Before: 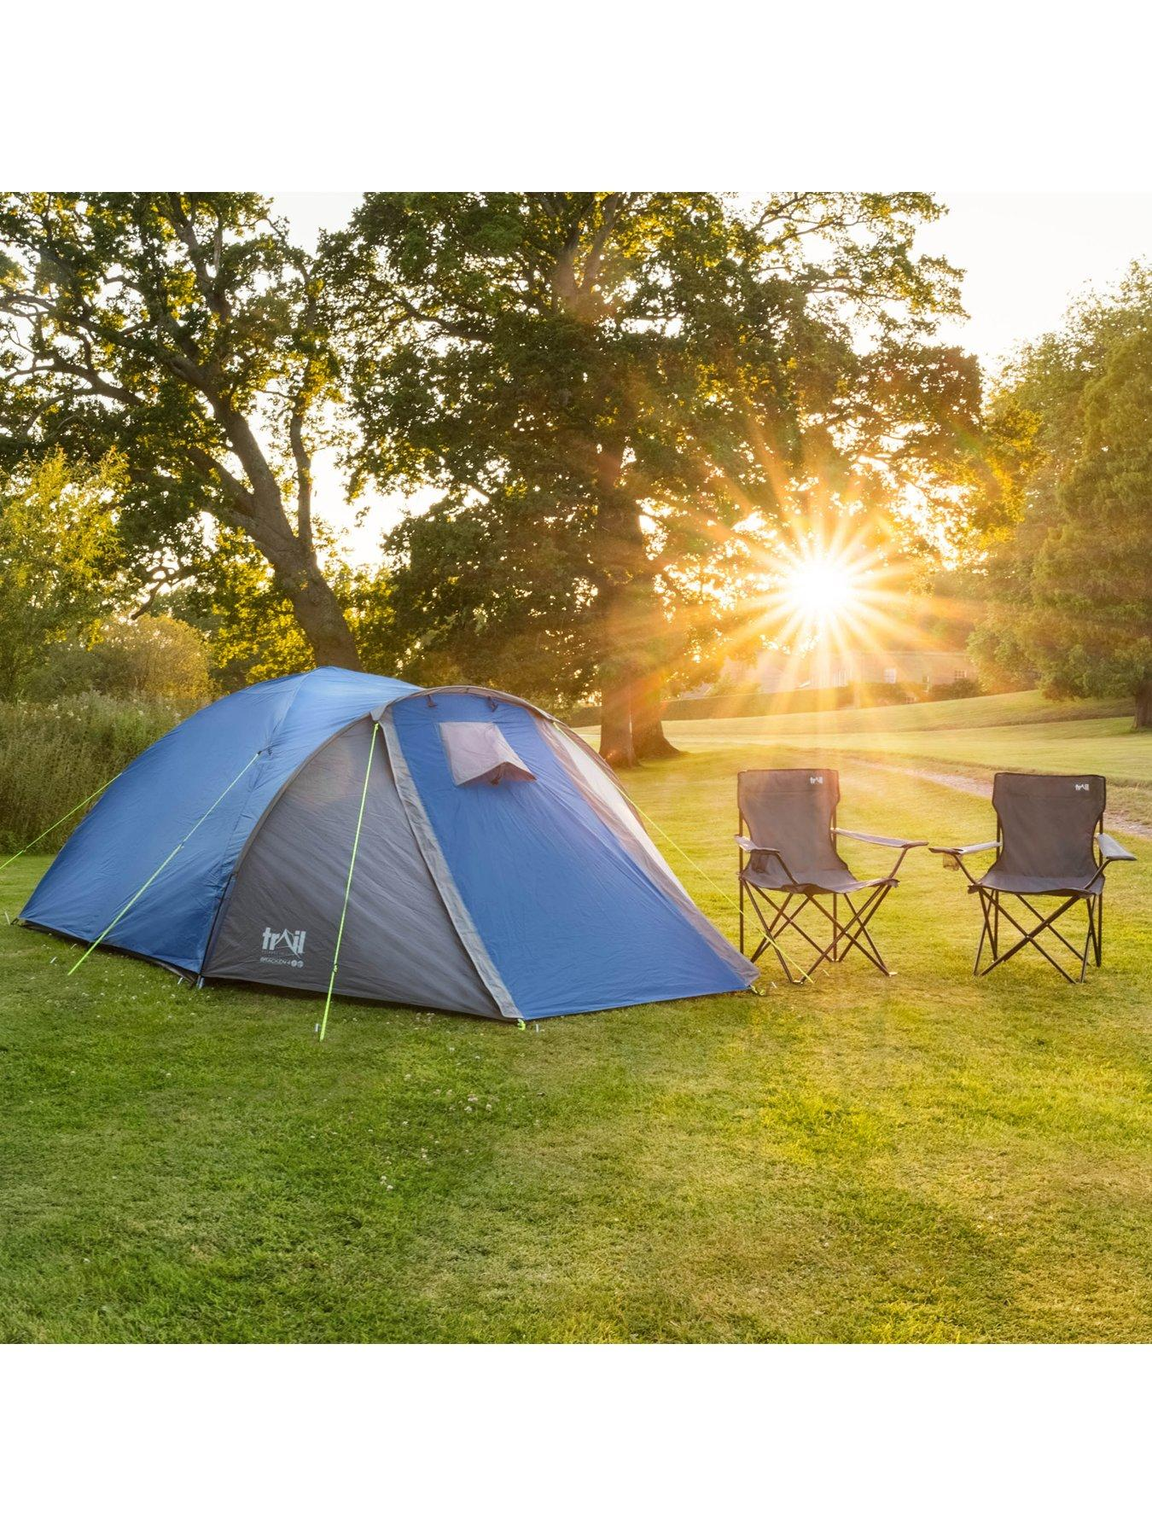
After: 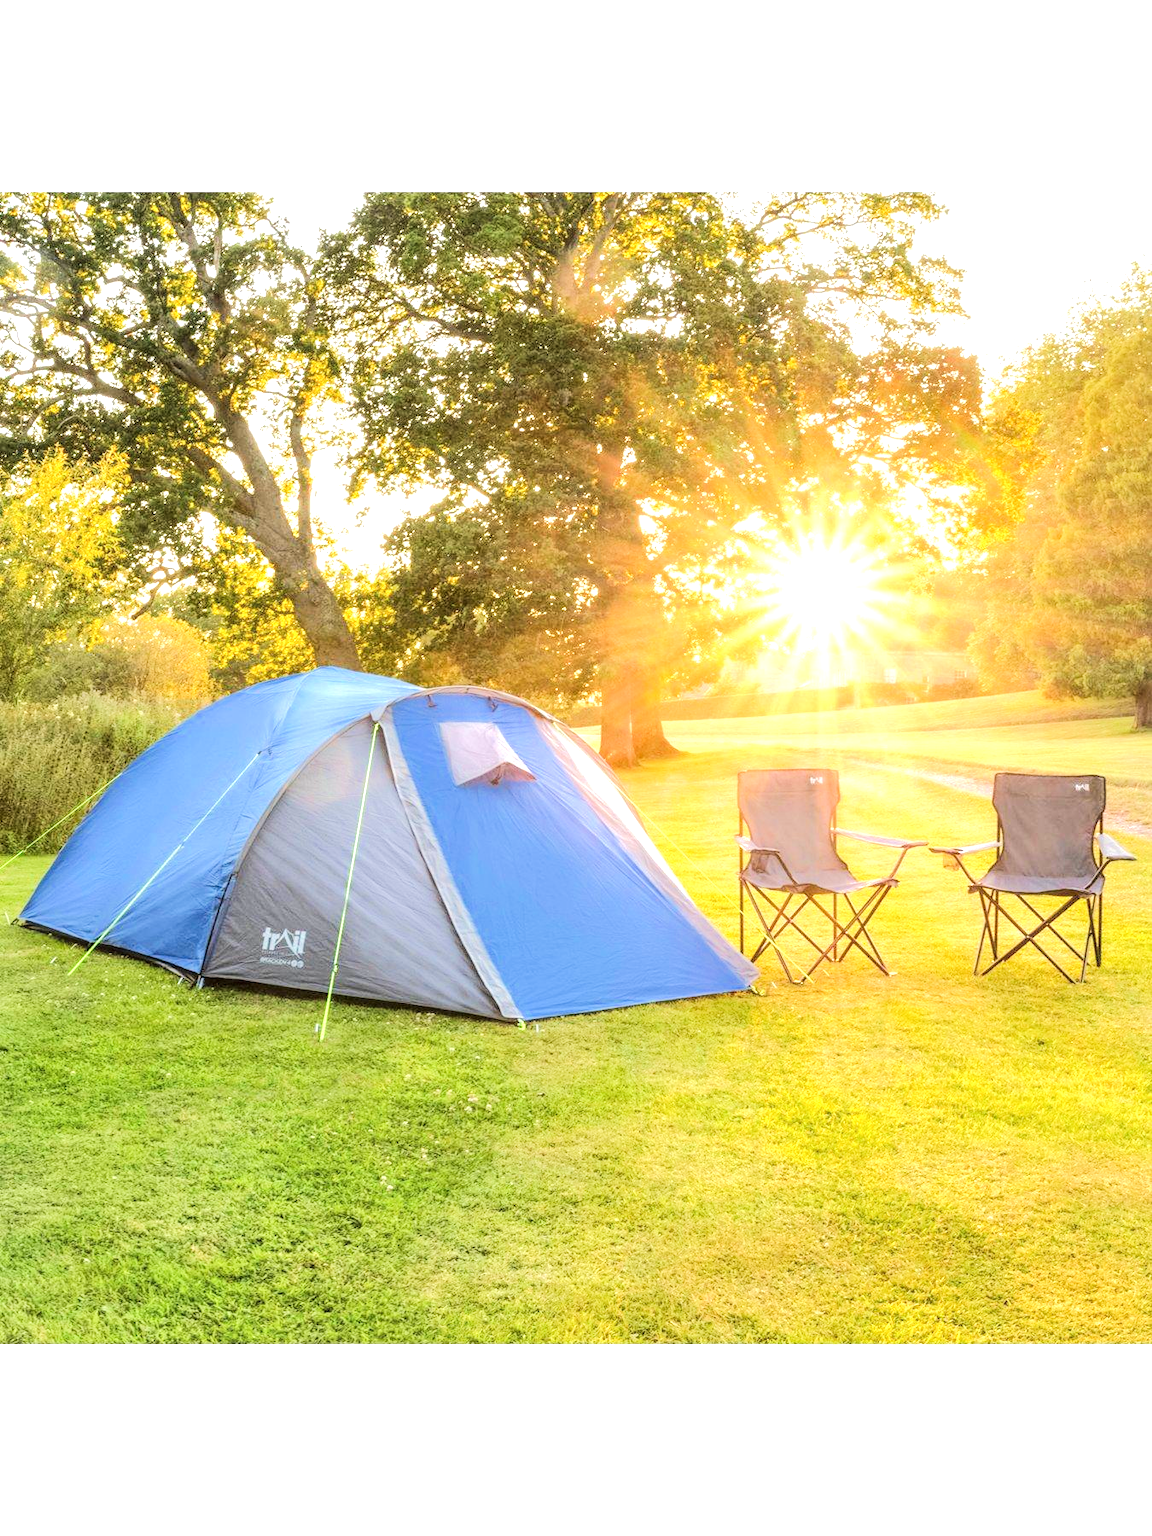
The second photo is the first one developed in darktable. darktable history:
exposure: black level correction -0.002, exposure 0.535 EV, compensate highlight preservation false
tone equalizer: -7 EV 0.143 EV, -6 EV 0.623 EV, -5 EV 1.14 EV, -4 EV 1.34 EV, -3 EV 1.17 EV, -2 EV 0.6 EV, -1 EV 0.152 EV, edges refinement/feathering 500, mask exposure compensation -1.57 EV, preserve details no
local contrast: on, module defaults
